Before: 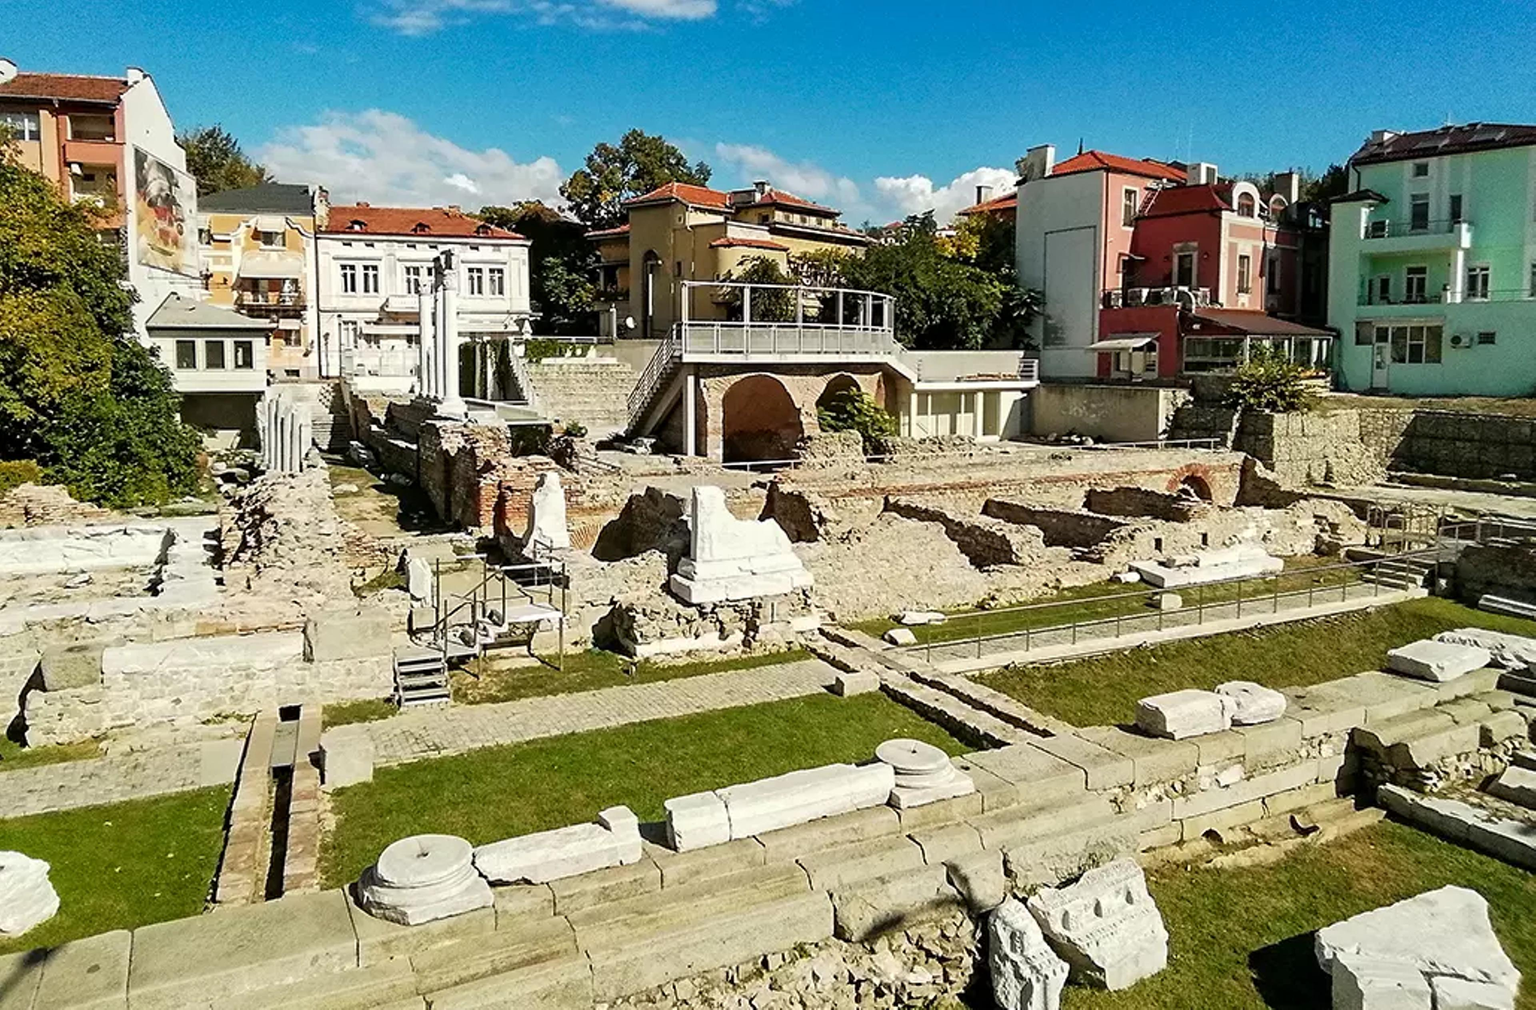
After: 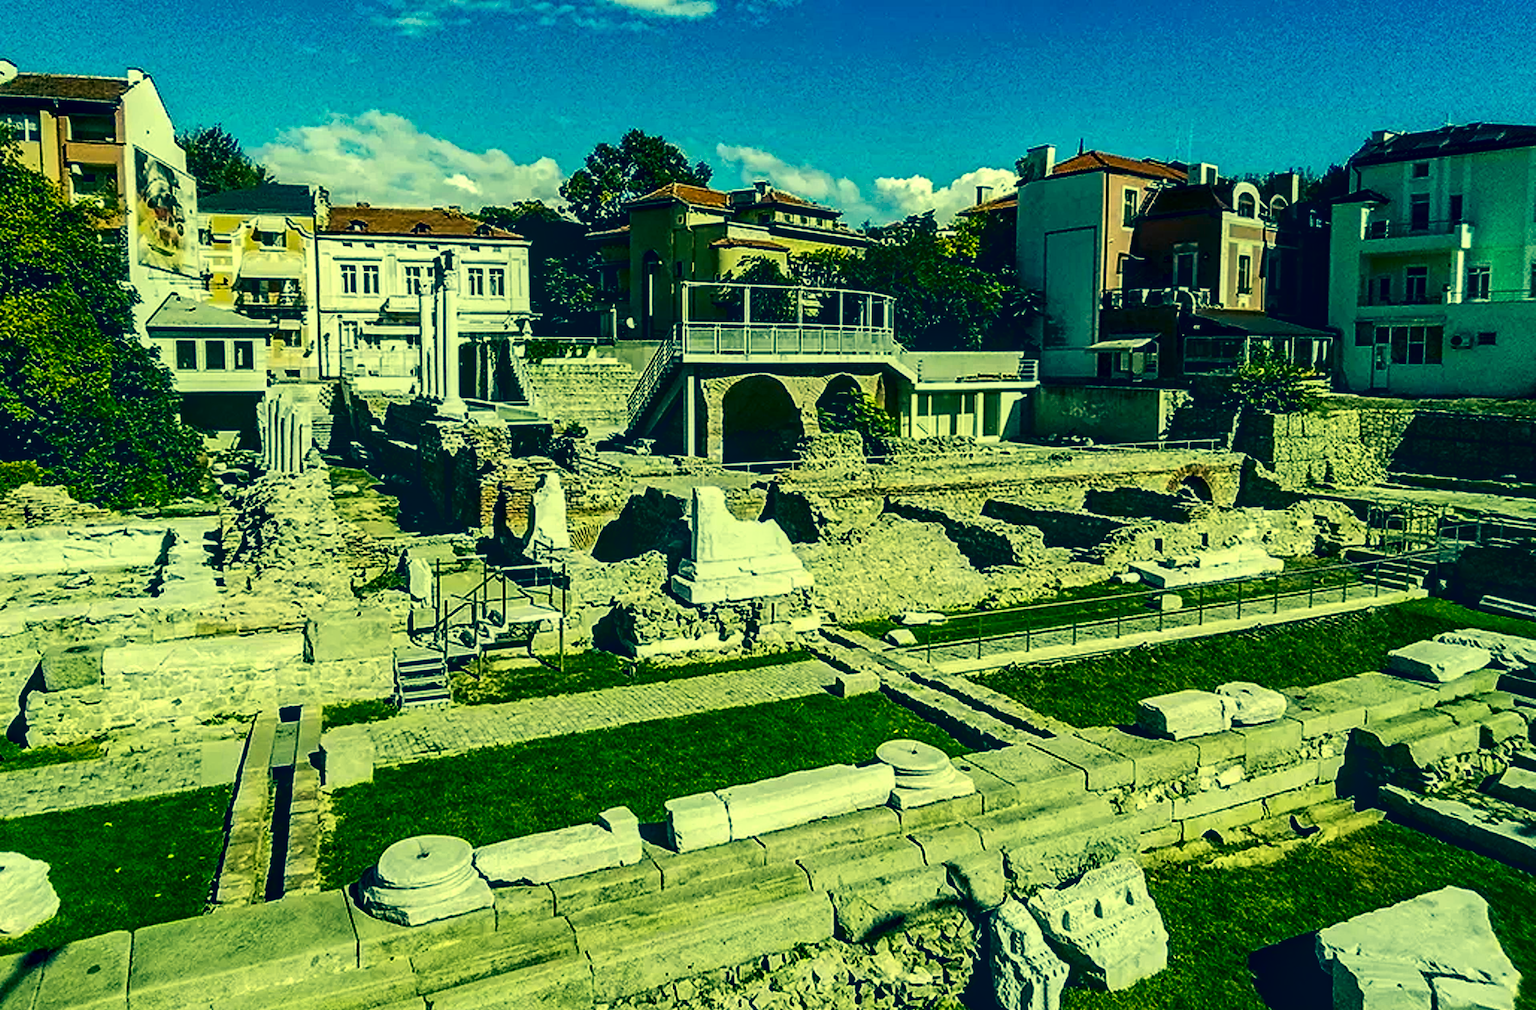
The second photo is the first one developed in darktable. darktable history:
contrast brightness saturation: contrast 0.236, brightness -0.227, saturation 0.139
color correction: highlights a* -16.11, highlights b* 39.99, shadows a* -39.55, shadows b* -25.76
local contrast: highlights 39%, shadows 62%, detail 138%, midtone range 0.514
haze removal: compatibility mode true, adaptive false
